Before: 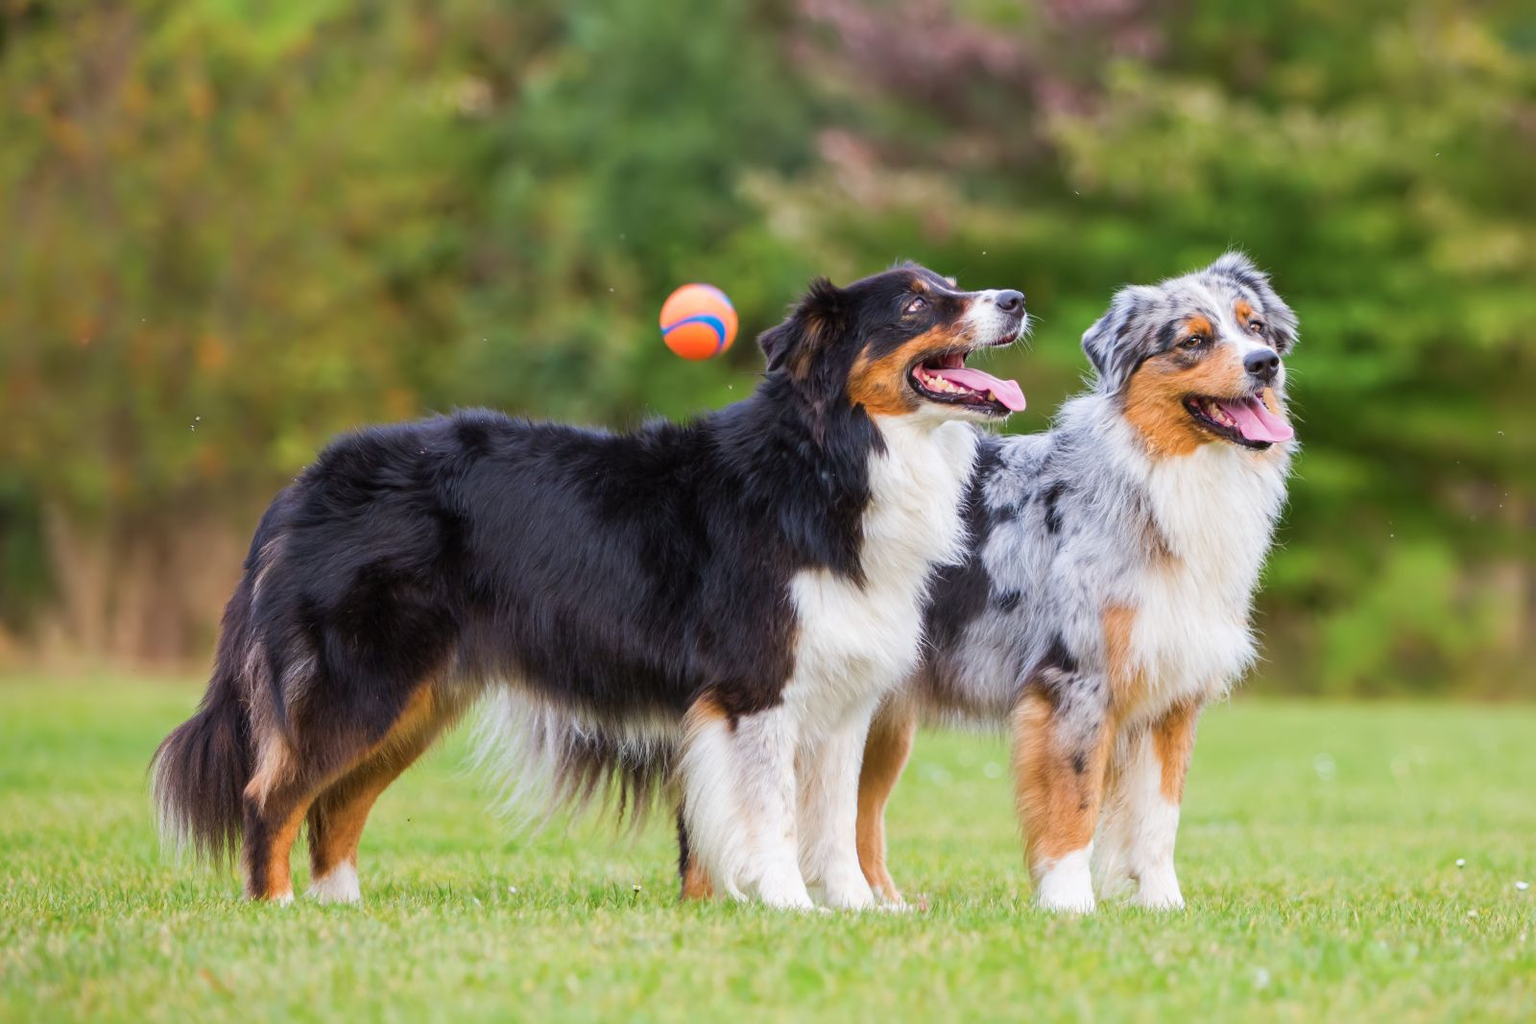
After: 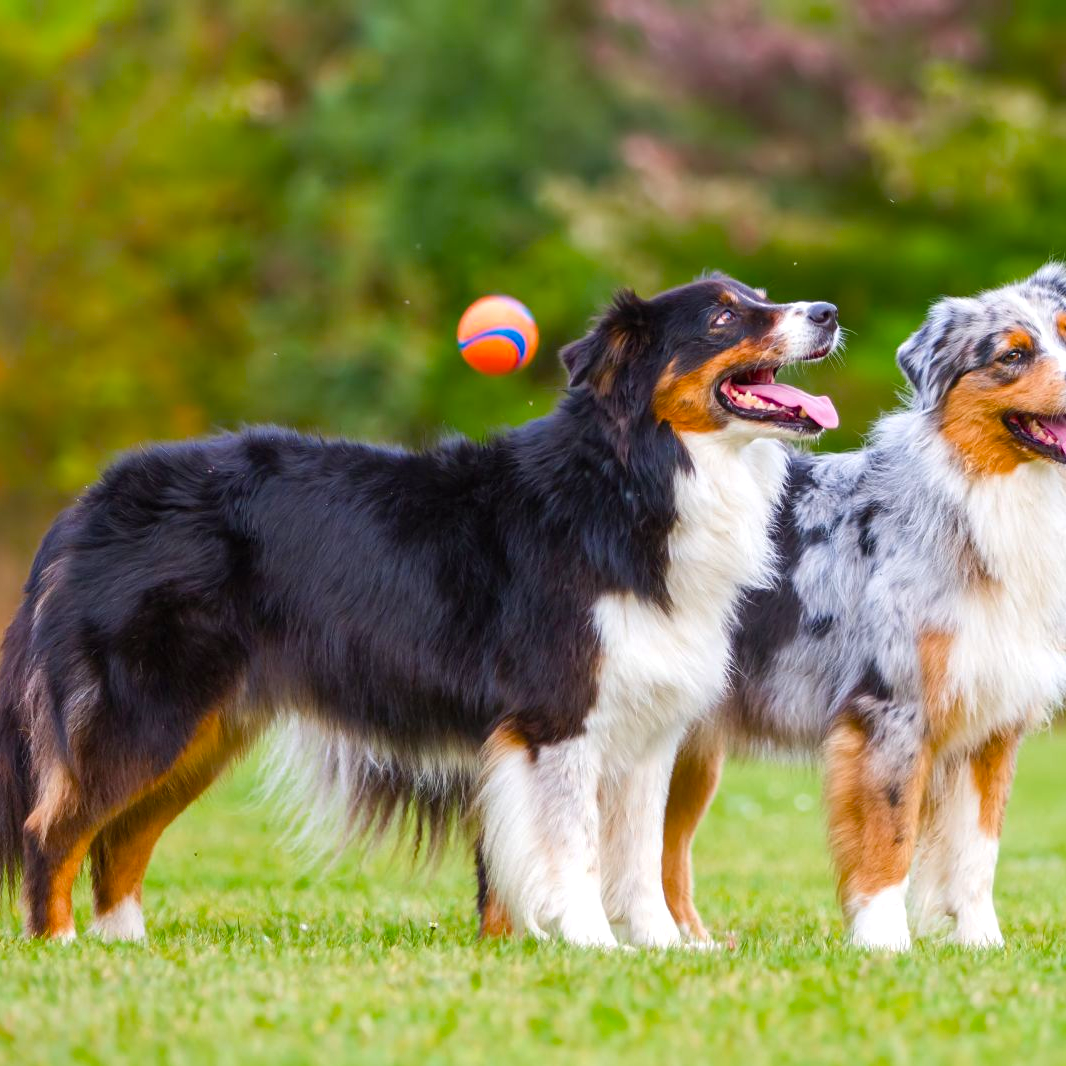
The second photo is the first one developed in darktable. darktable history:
color balance rgb: linear chroma grading › shadows 16%, perceptual saturation grading › global saturation 8%, perceptual saturation grading › shadows 4%, perceptual brilliance grading › global brilliance 2%, perceptual brilliance grading › highlights 8%, perceptual brilliance grading › shadows -4%, global vibrance 16%, saturation formula JzAzBz (2021)
shadows and highlights: shadows 25, highlights -25
crop and rotate: left 14.385%, right 18.948%
